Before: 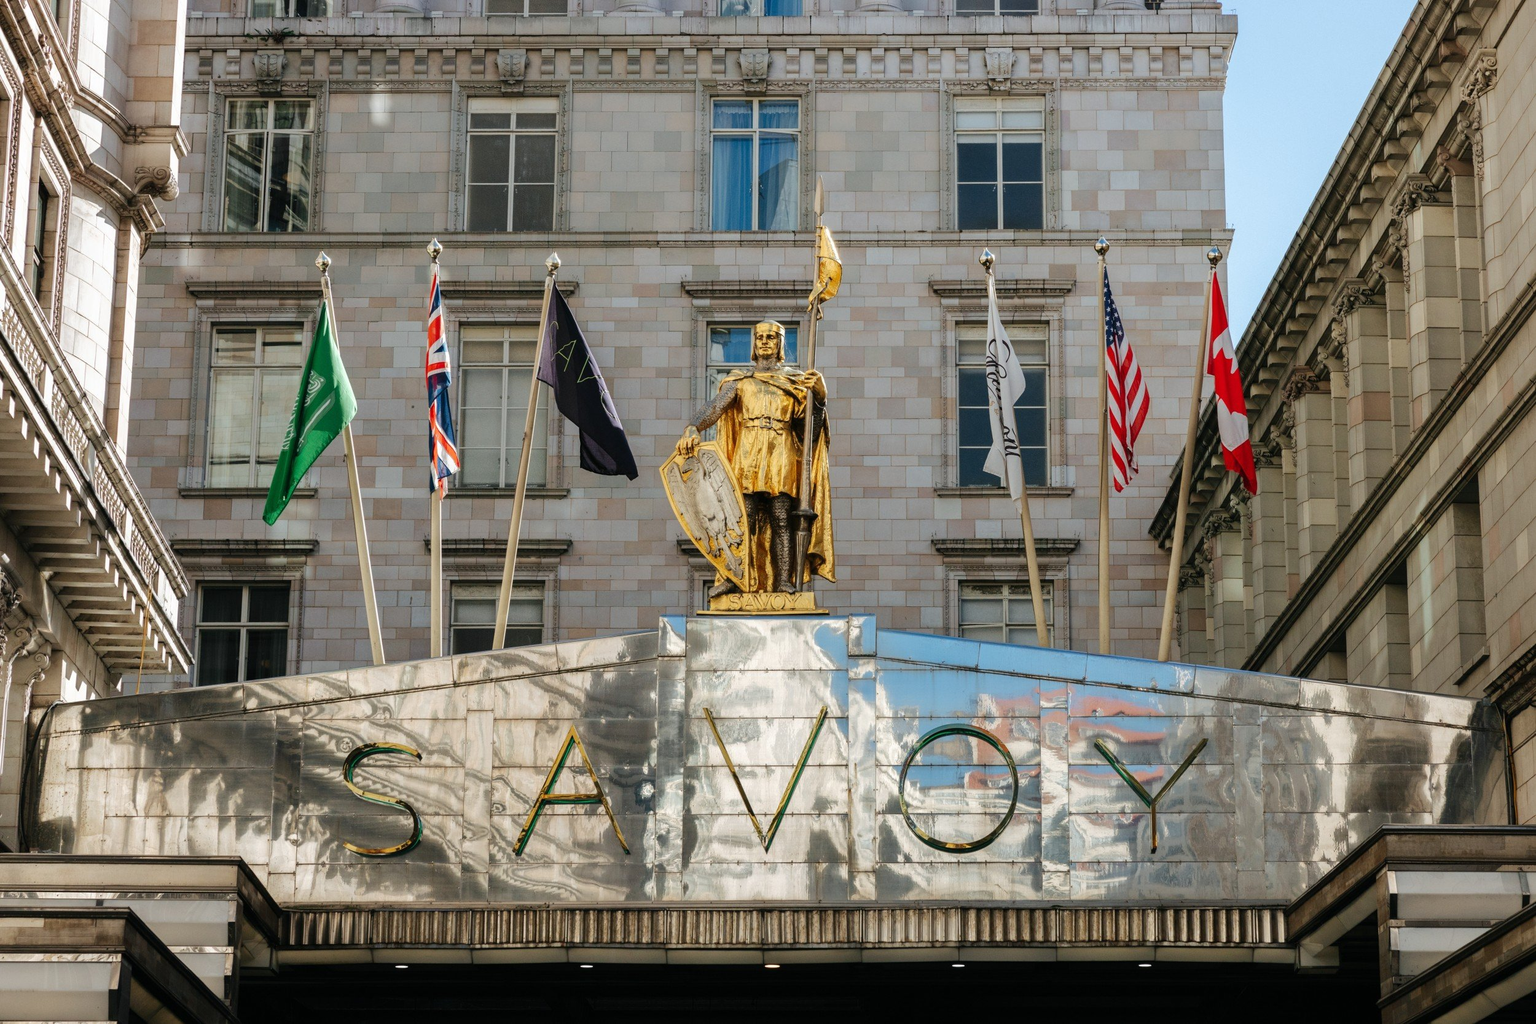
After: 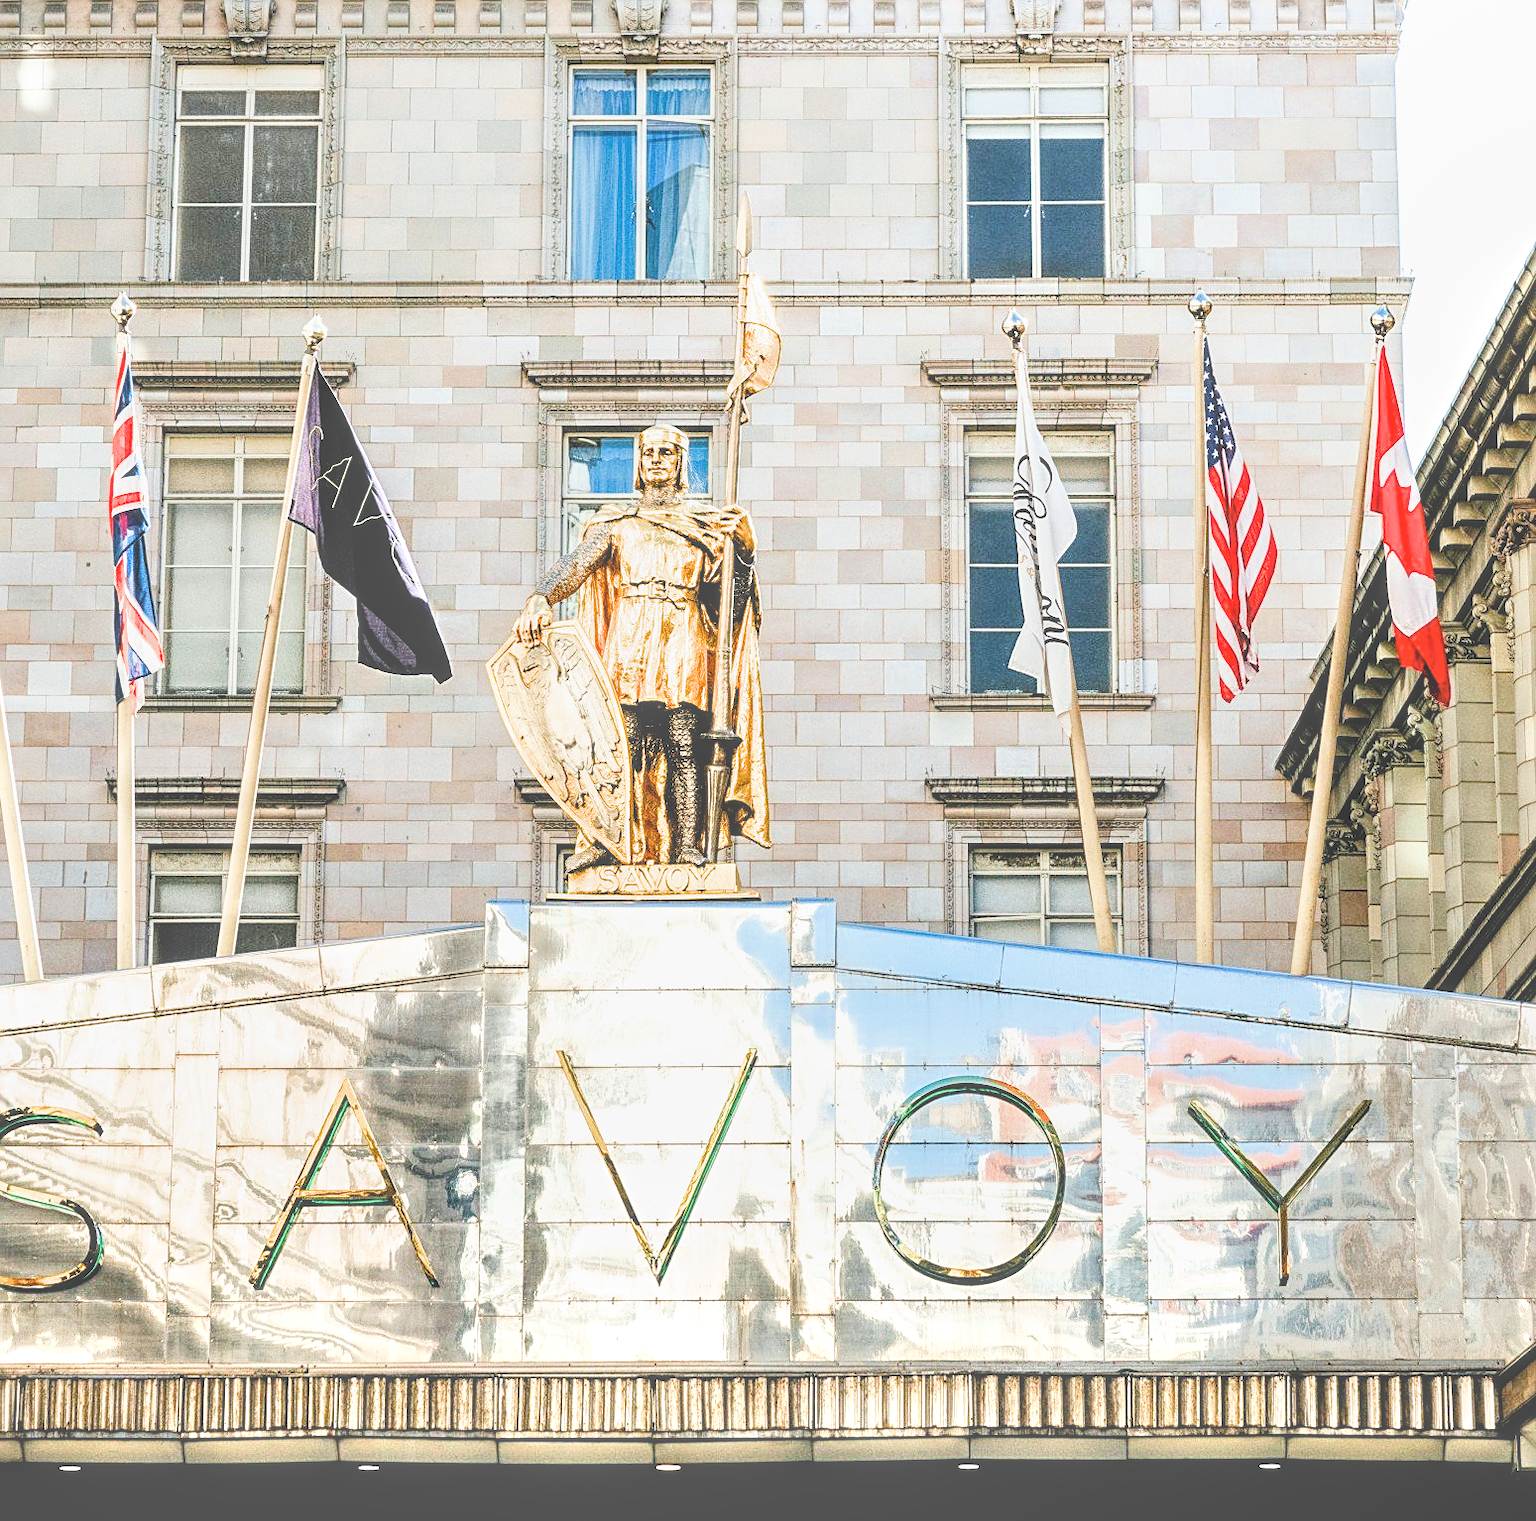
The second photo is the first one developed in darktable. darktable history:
local contrast: highlights 72%, shadows 17%, midtone range 0.194
filmic rgb: black relative exposure -5.08 EV, white relative exposure 3.99 EV, hardness 2.88, contrast 1.297, iterations of high-quality reconstruction 0
crop and rotate: left 23.333%, top 5.635%, right 14.696%, bottom 2.298%
sharpen: on, module defaults
exposure: black level correction 0, exposure 1.199 EV, compensate exposure bias true, compensate highlight preservation false
color balance rgb: global offset › luminance -0.515%, perceptual saturation grading › global saturation 20%, perceptual saturation grading › highlights -50.076%, perceptual saturation grading › shadows 30.278%, perceptual brilliance grading › global brilliance -5.365%, perceptual brilliance grading › highlights 24.954%, perceptual brilliance grading › mid-tones 6.894%, perceptual brilliance grading › shadows -4.53%, global vibrance 15.191%
